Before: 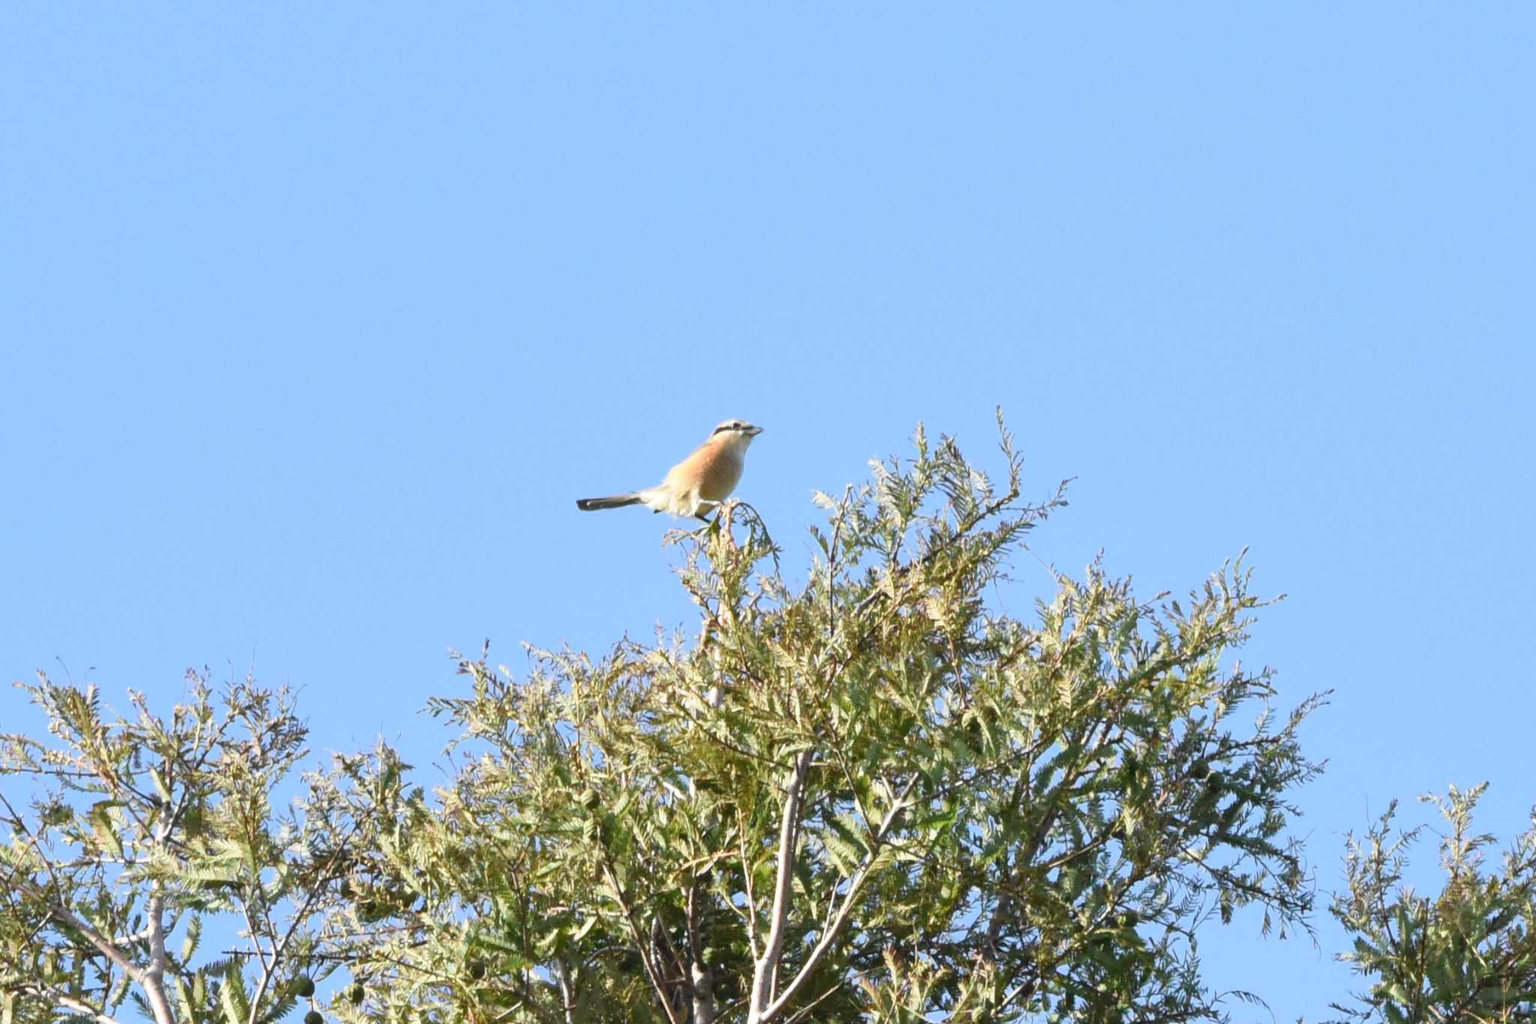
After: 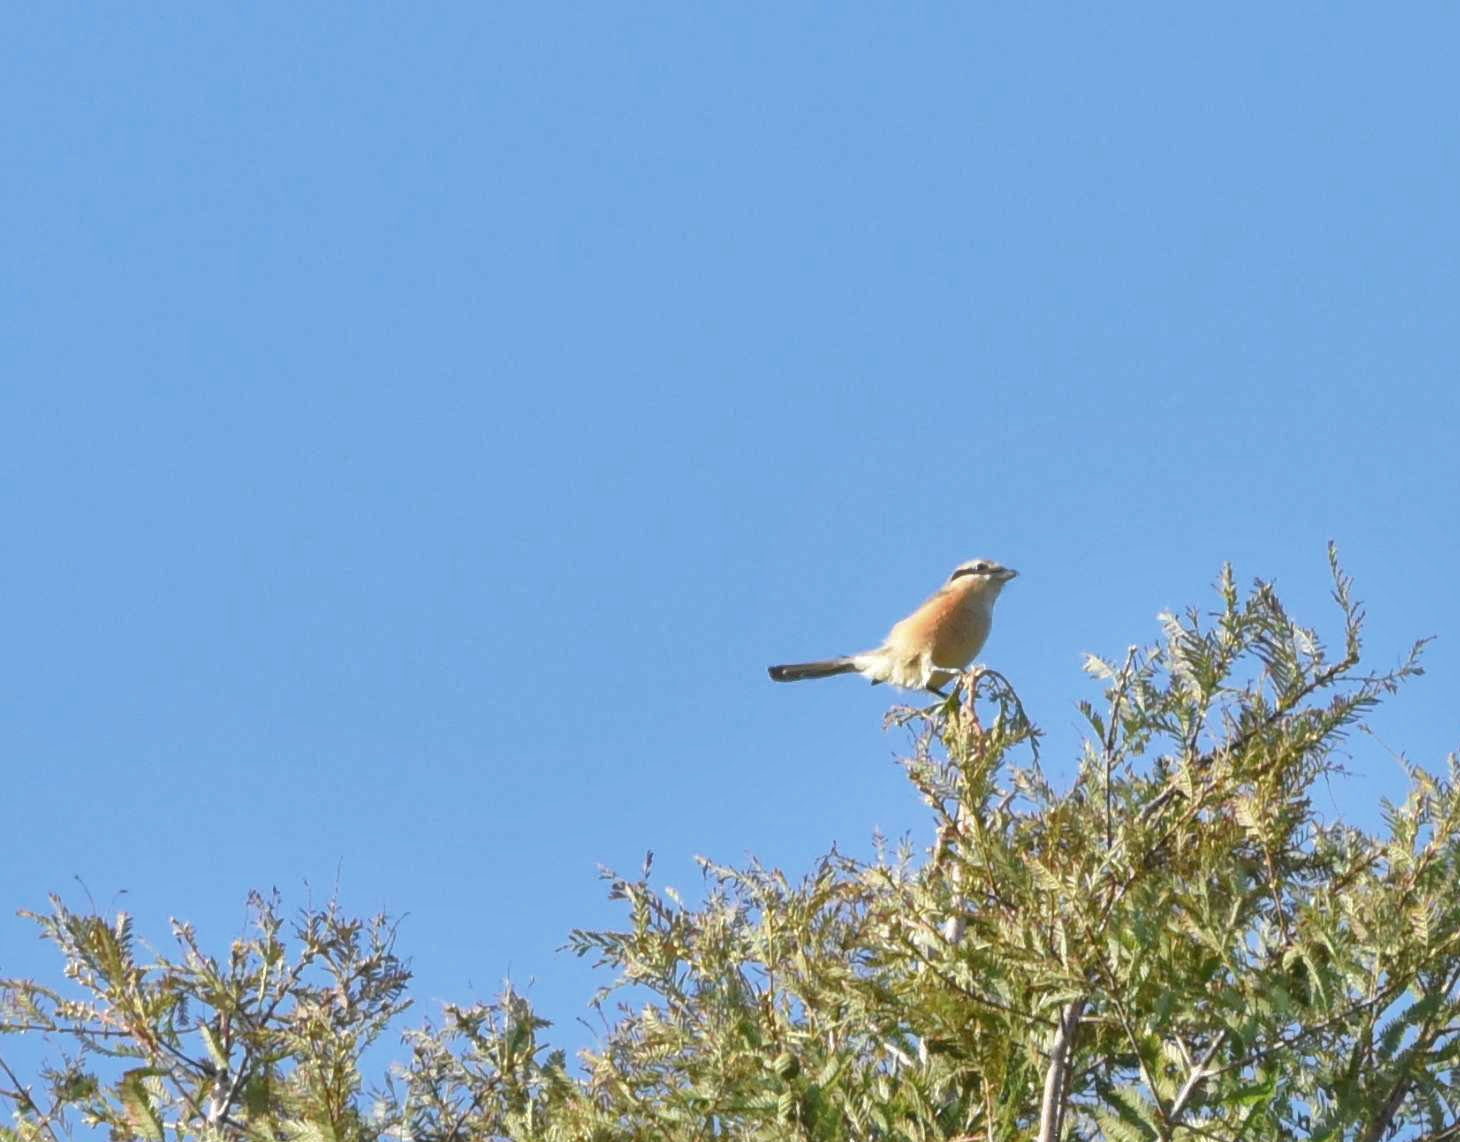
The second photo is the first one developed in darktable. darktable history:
shadows and highlights: shadows 40.03, highlights -59.94
crop: right 28.675%, bottom 16.332%
